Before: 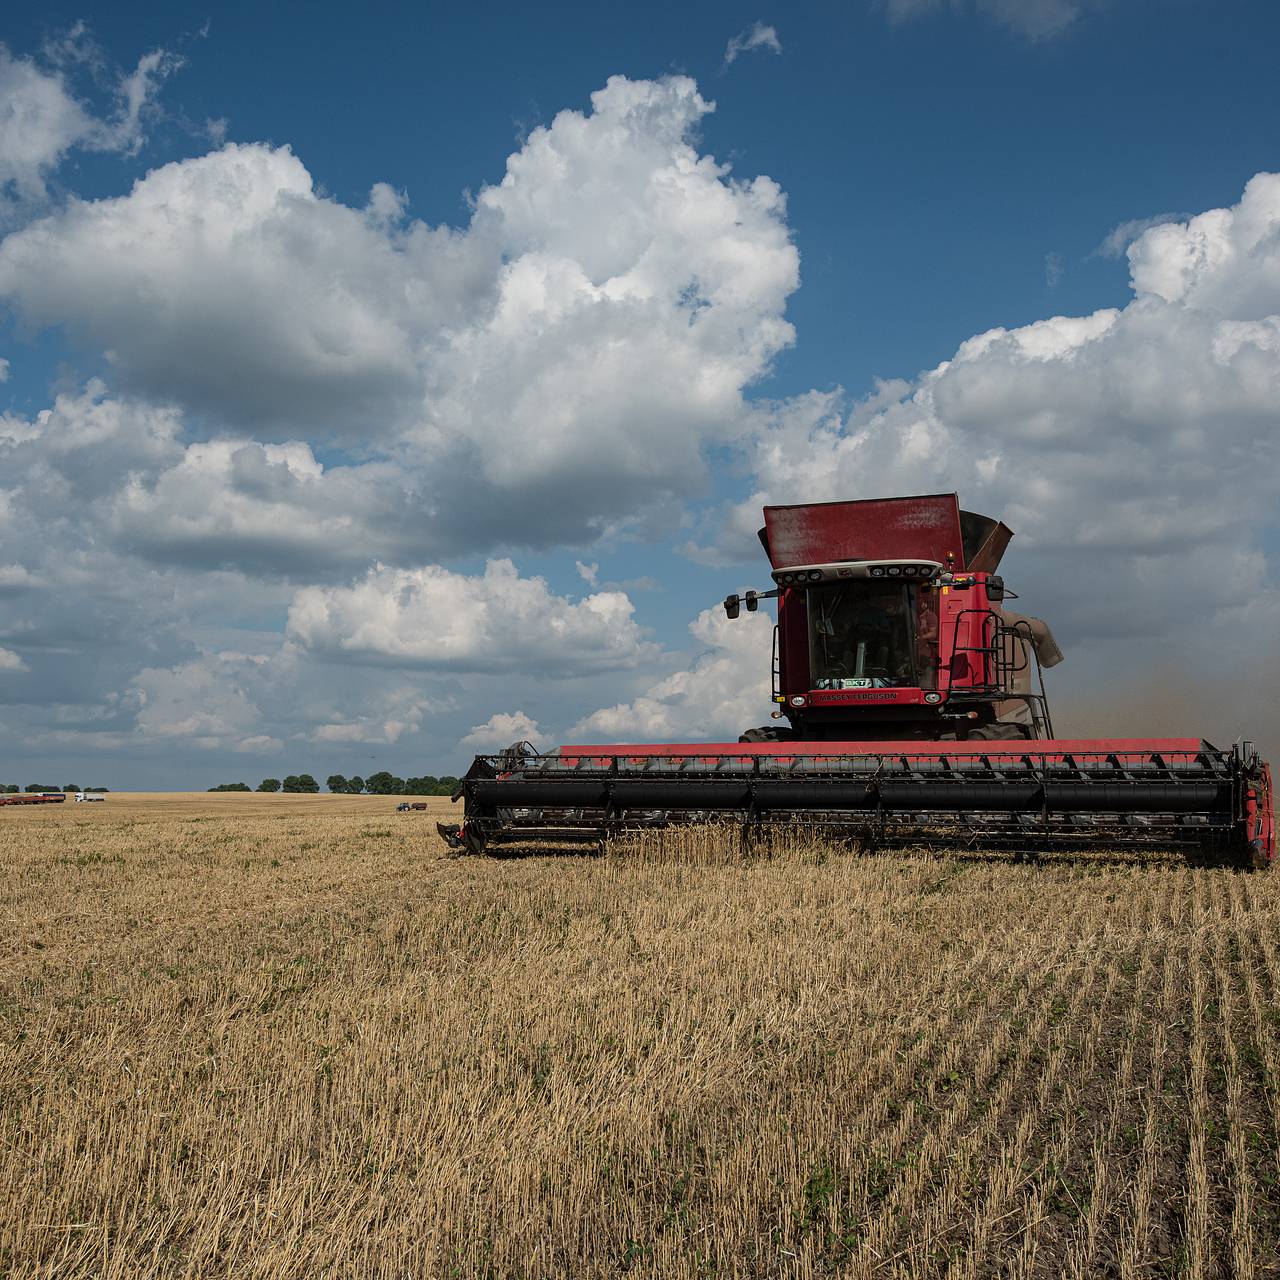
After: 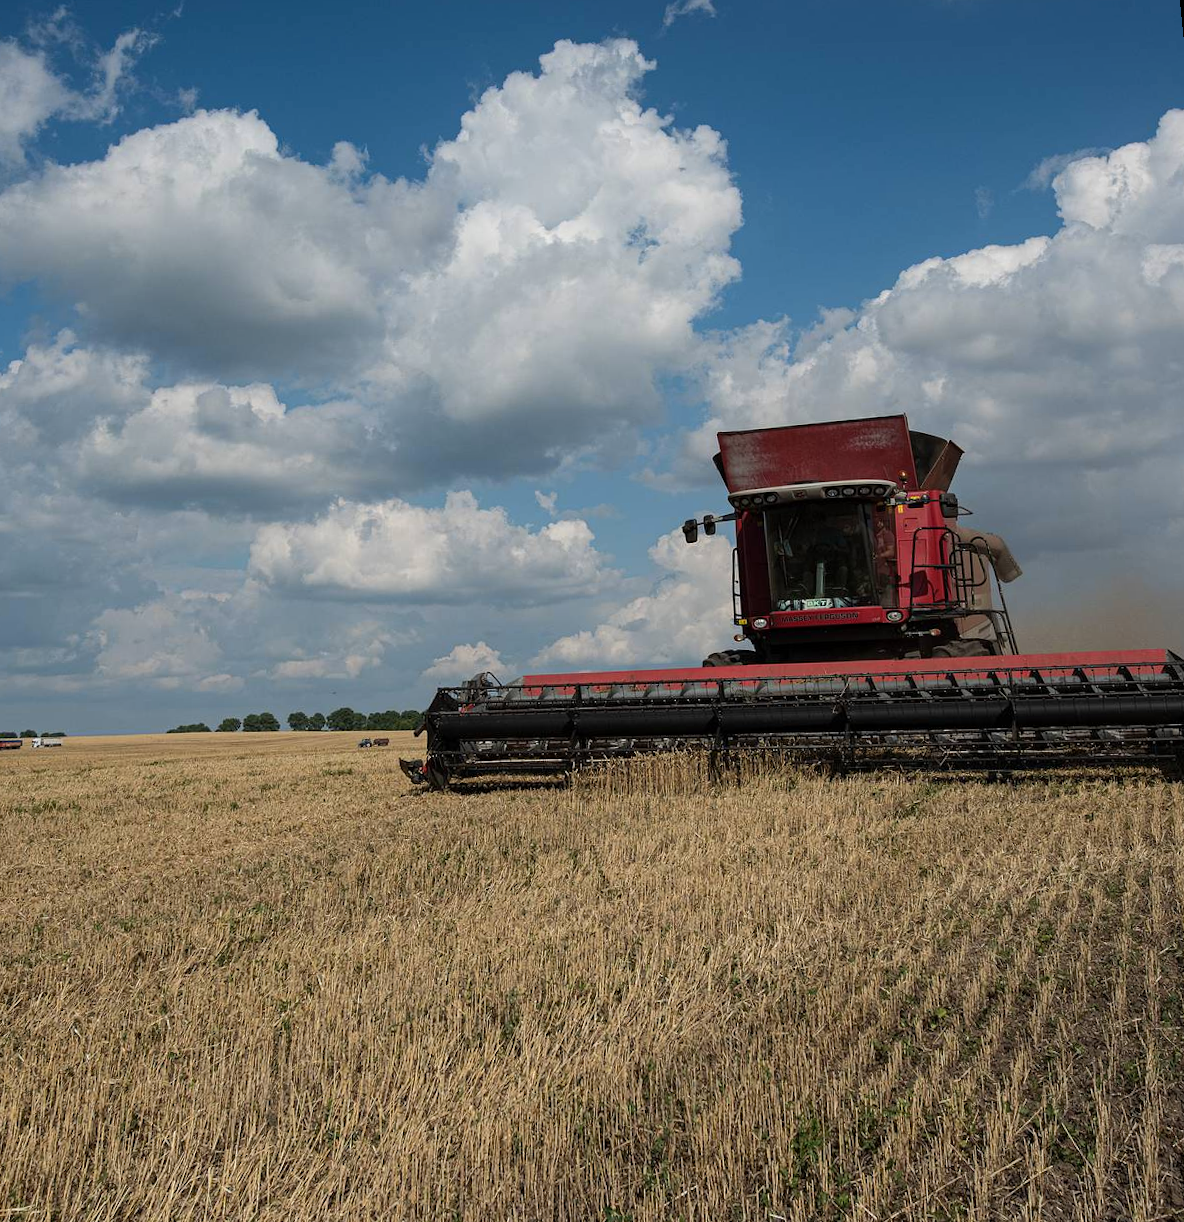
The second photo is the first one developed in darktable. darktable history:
color zones: curves: ch0 [(0.068, 0.464) (0.25, 0.5) (0.48, 0.508) (0.75, 0.536) (0.886, 0.476) (0.967, 0.456)]; ch1 [(0.066, 0.456) (0.25, 0.5) (0.616, 0.508) (0.746, 0.56) (0.934, 0.444)]
rotate and perspective: rotation -1.68°, lens shift (vertical) -0.146, crop left 0.049, crop right 0.912, crop top 0.032, crop bottom 0.96
color balance: on, module defaults
